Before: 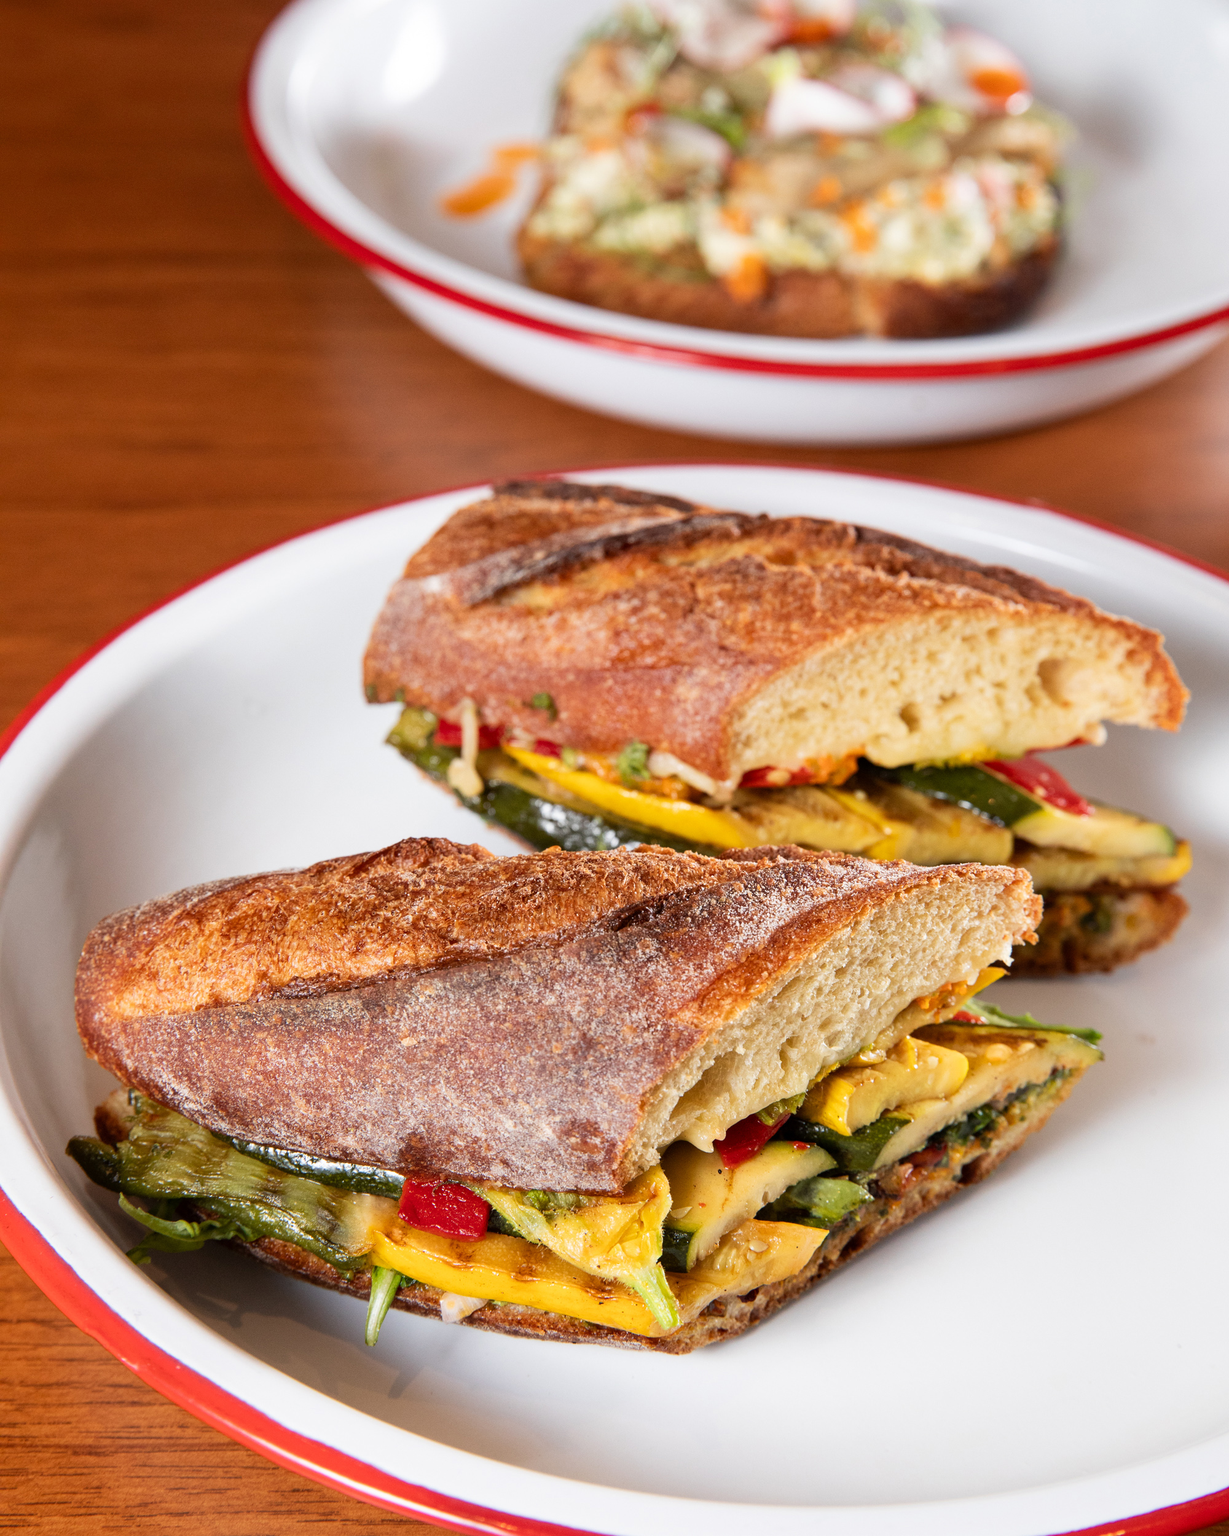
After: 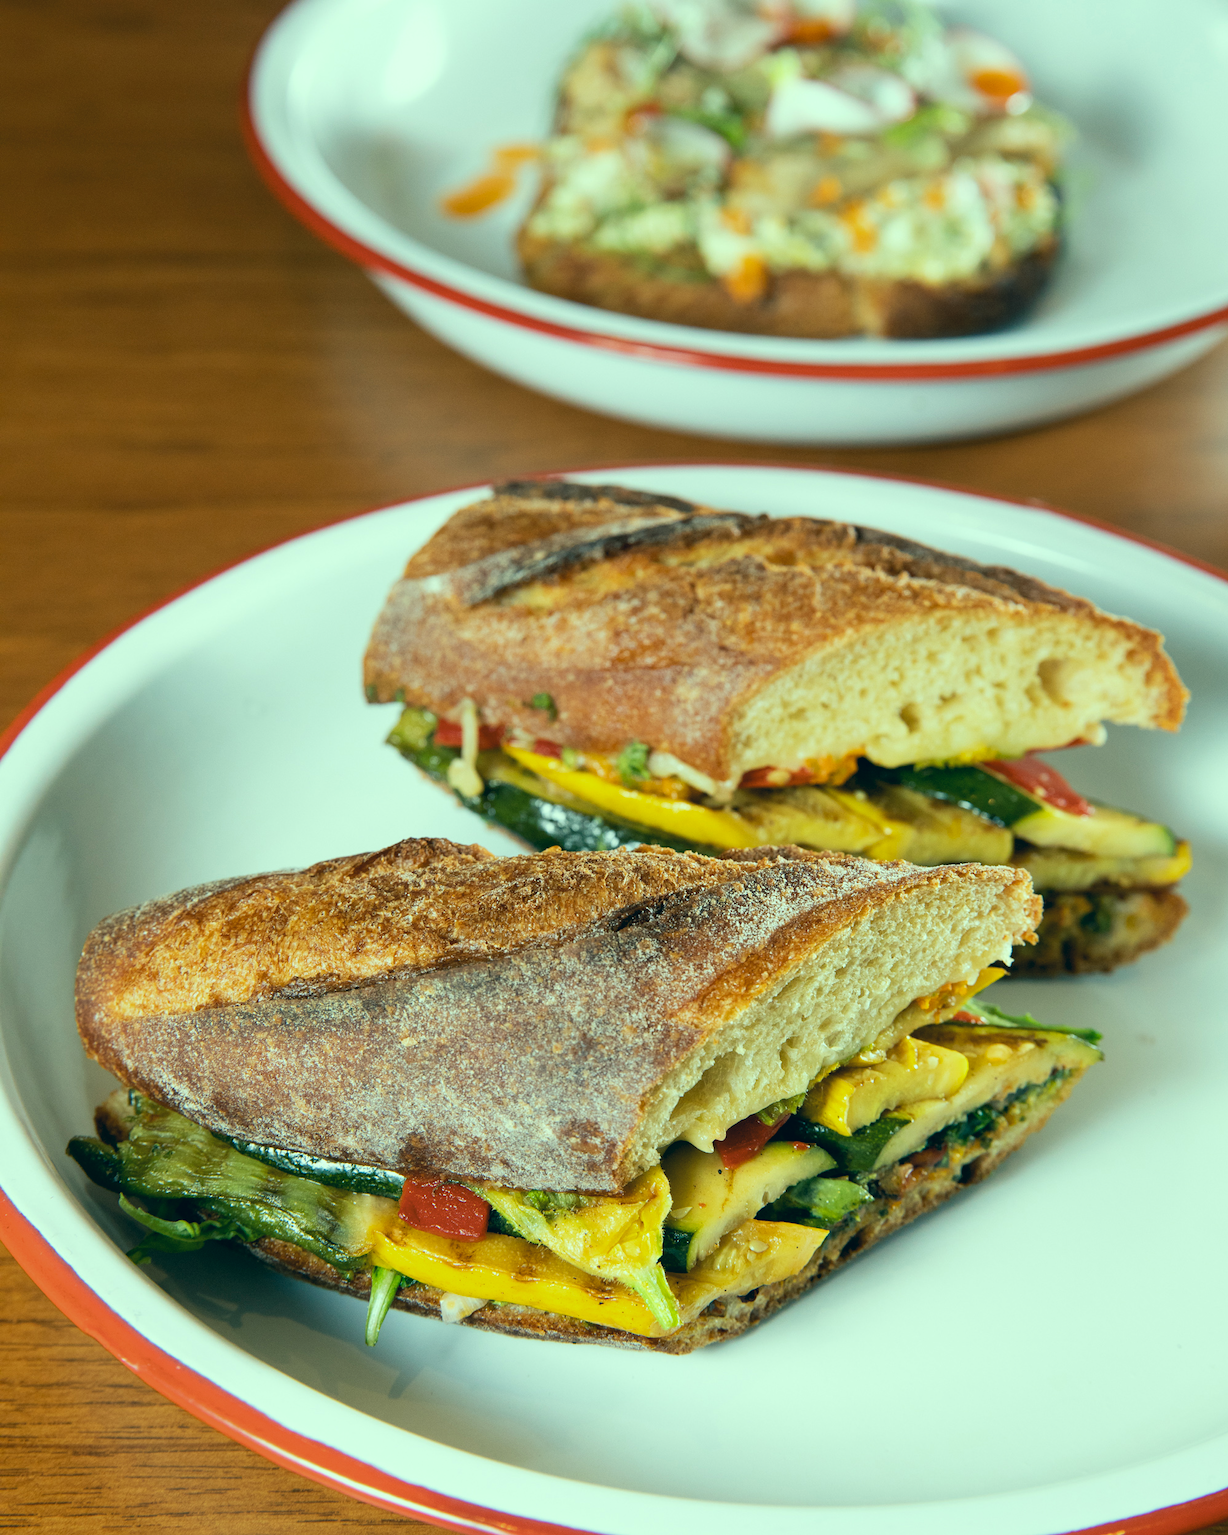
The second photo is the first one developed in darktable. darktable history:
color correction: highlights a* -19.32, highlights b* 9.8, shadows a* -19.67, shadows b* -11.41
